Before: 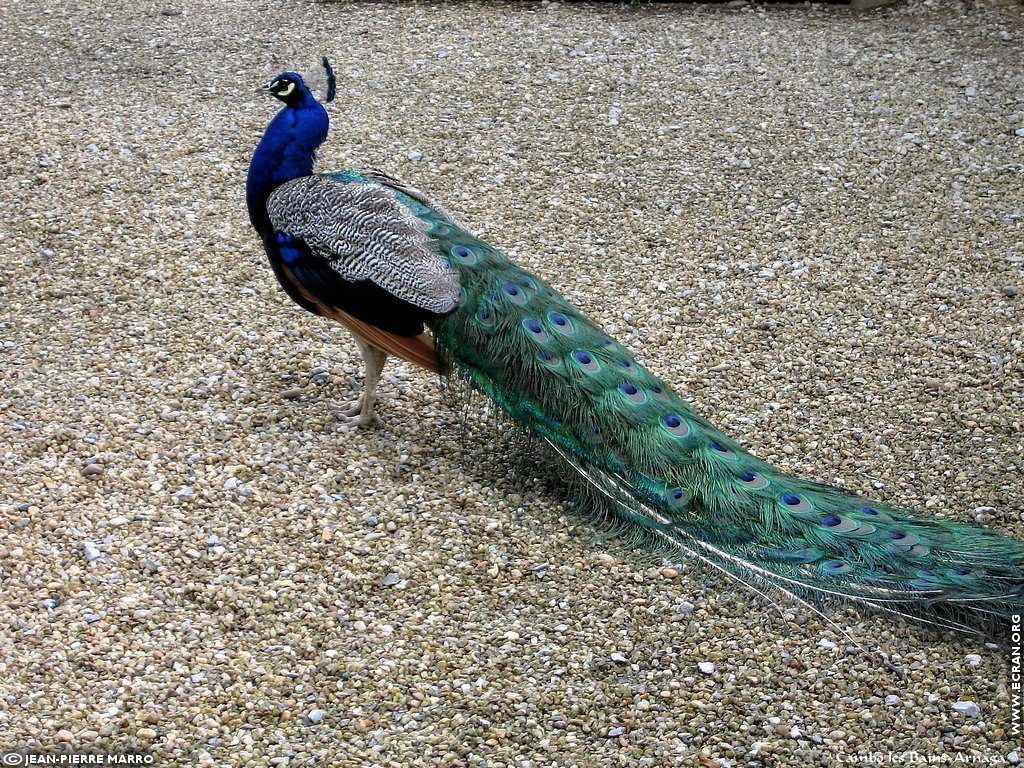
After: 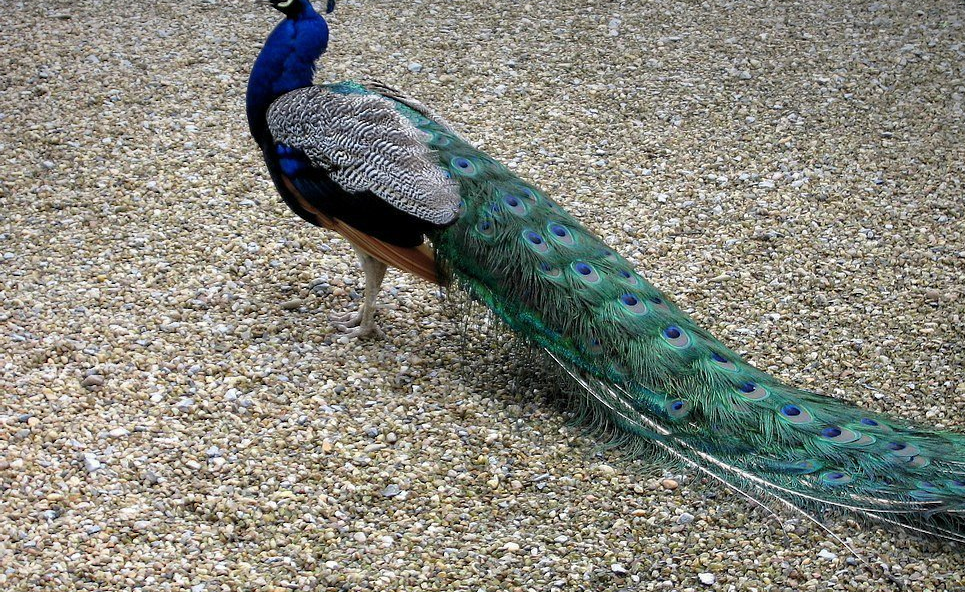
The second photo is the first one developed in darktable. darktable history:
crop and rotate: angle 0.03°, top 11.643%, right 5.651%, bottom 11.189%
vignetting: fall-off start 97.52%, fall-off radius 100%, brightness -0.574, saturation 0, center (-0.027, 0.404), width/height ratio 1.368, unbound false
